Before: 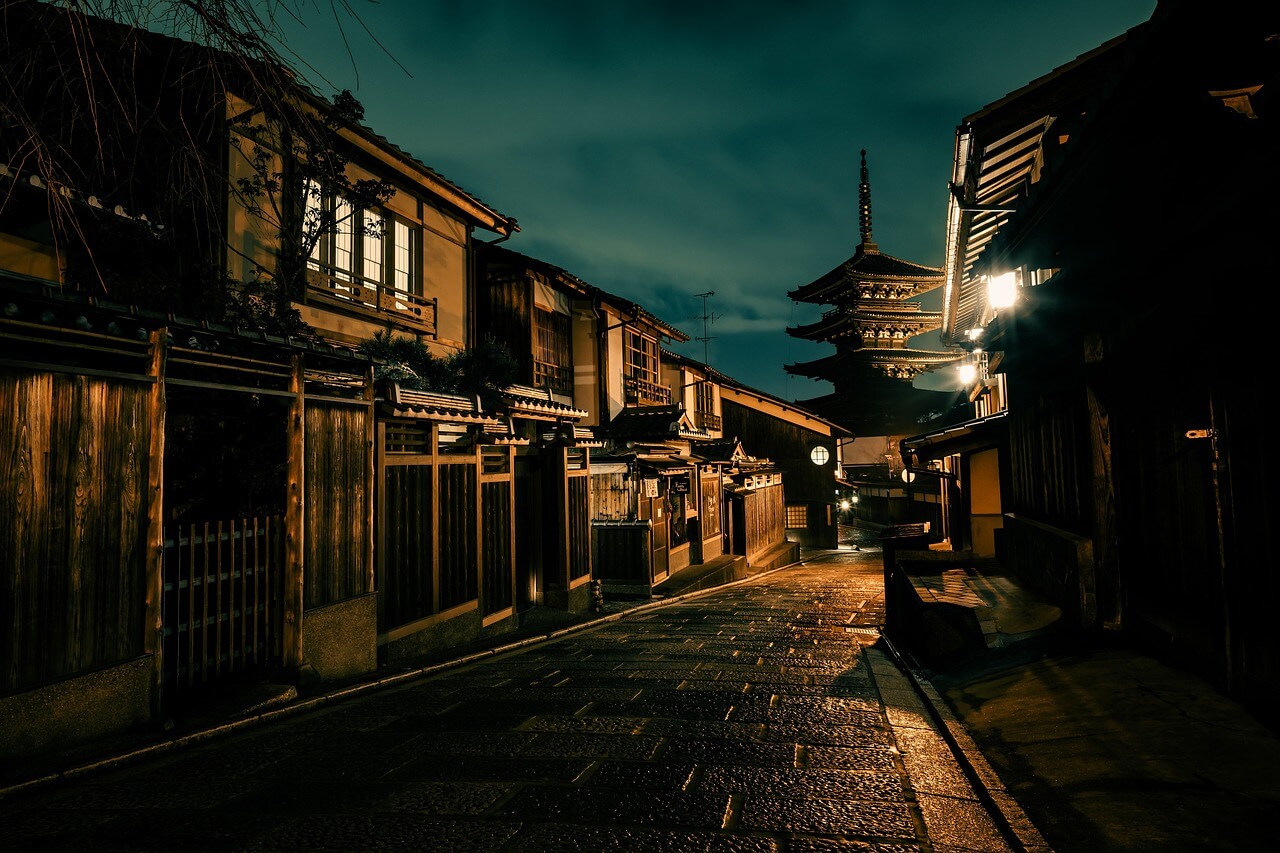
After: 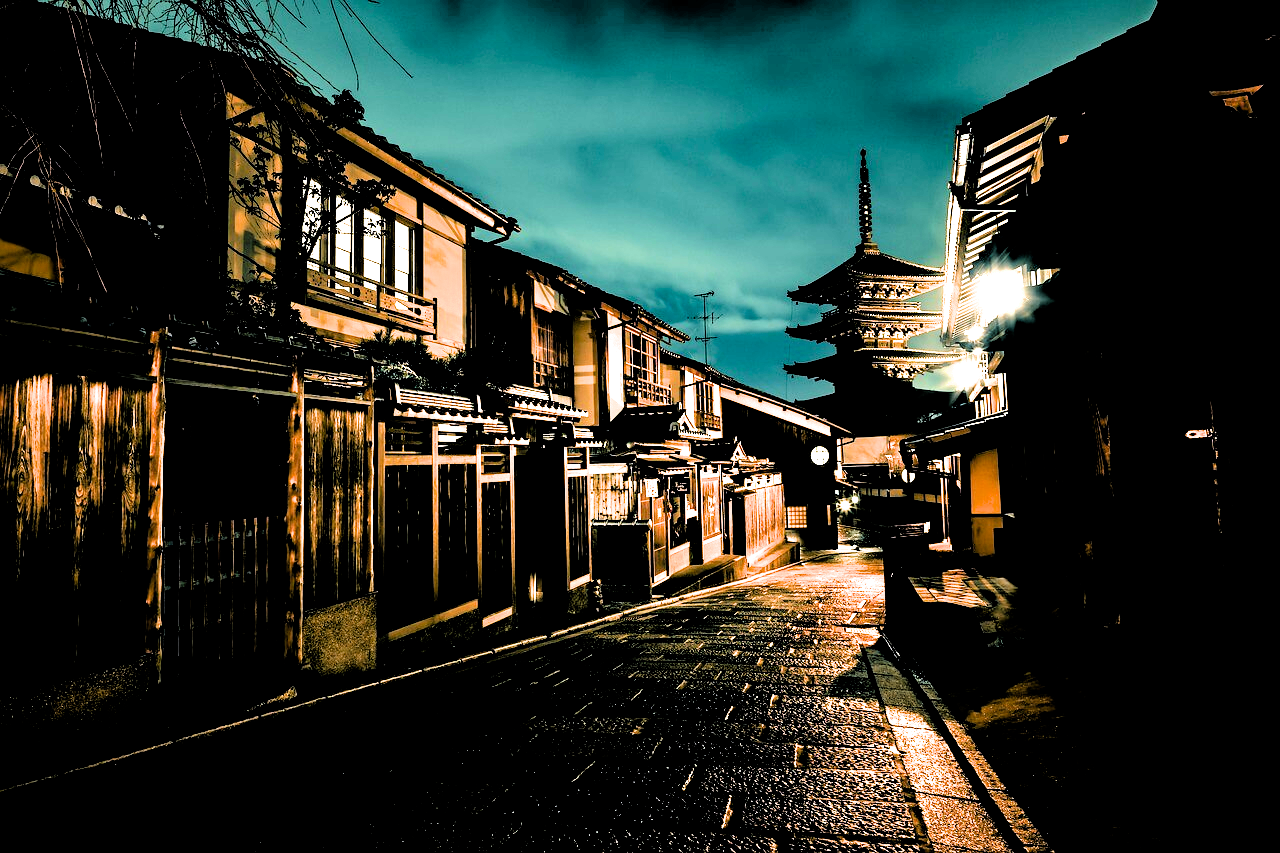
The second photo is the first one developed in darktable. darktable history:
color calibration: output colorfulness [0, 0.315, 0, 0], illuminant as shot in camera, x 0.358, y 0.373, temperature 4628.91 K
filmic rgb: middle gray luminance 13.32%, black relative exposure -1.85 EV, white relative exposure 3.1 EV, target black luminance 0%, hardness 1.79, latitude 58.43%, contrast 1.738, highlights saturation mix 4.08%, shadows ↔ highlights balance -36.95%, enable highlight reconstruction true
exposure: black level correction 0, exposure 1.971 EV, compensate highlight preservation false
